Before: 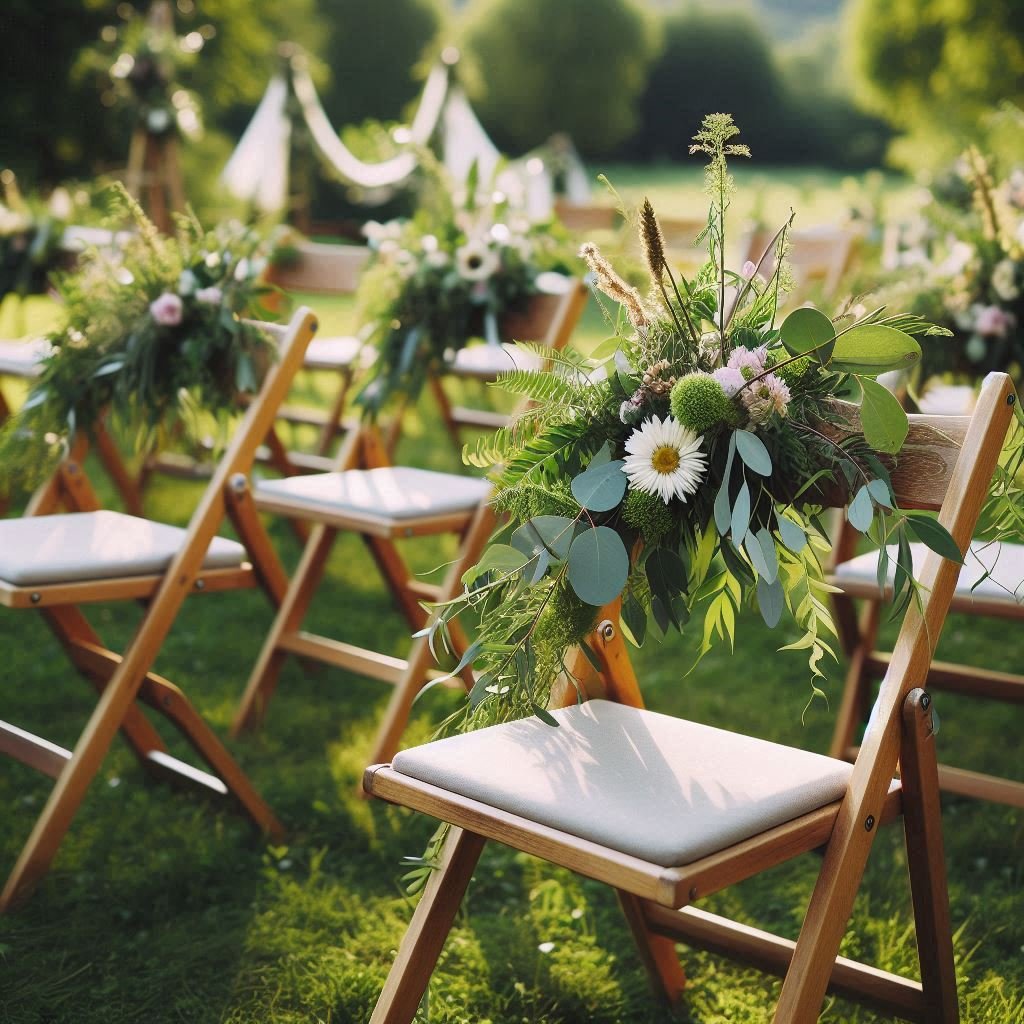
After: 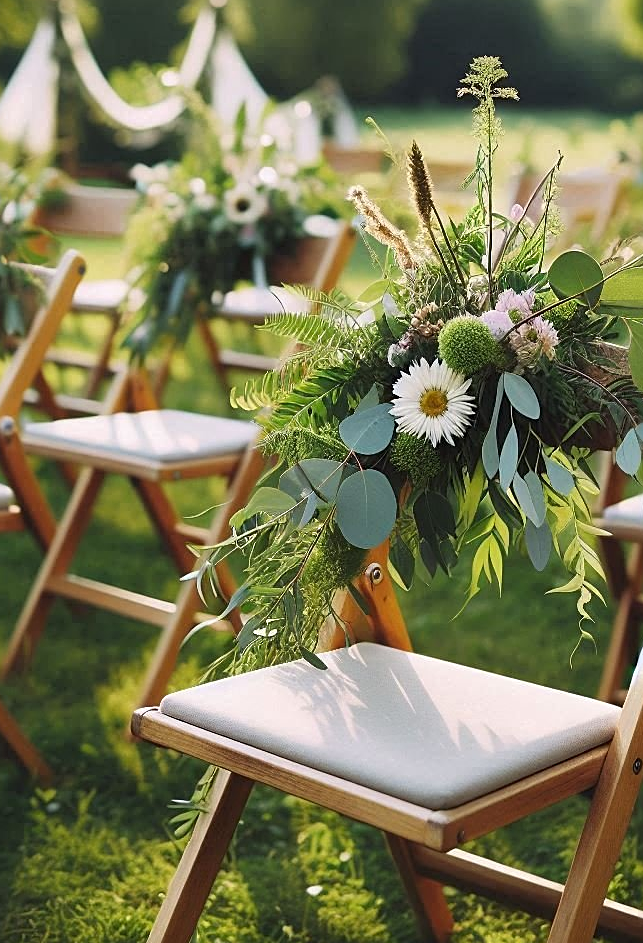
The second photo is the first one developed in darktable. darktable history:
sharpen: amount 0.491
crop and rotate: left 22.728%, top 5.626%, right 14.453%, bottom 2.256%
tone equalizer: on, module defaults
exposure: compensate highlight preservation false
